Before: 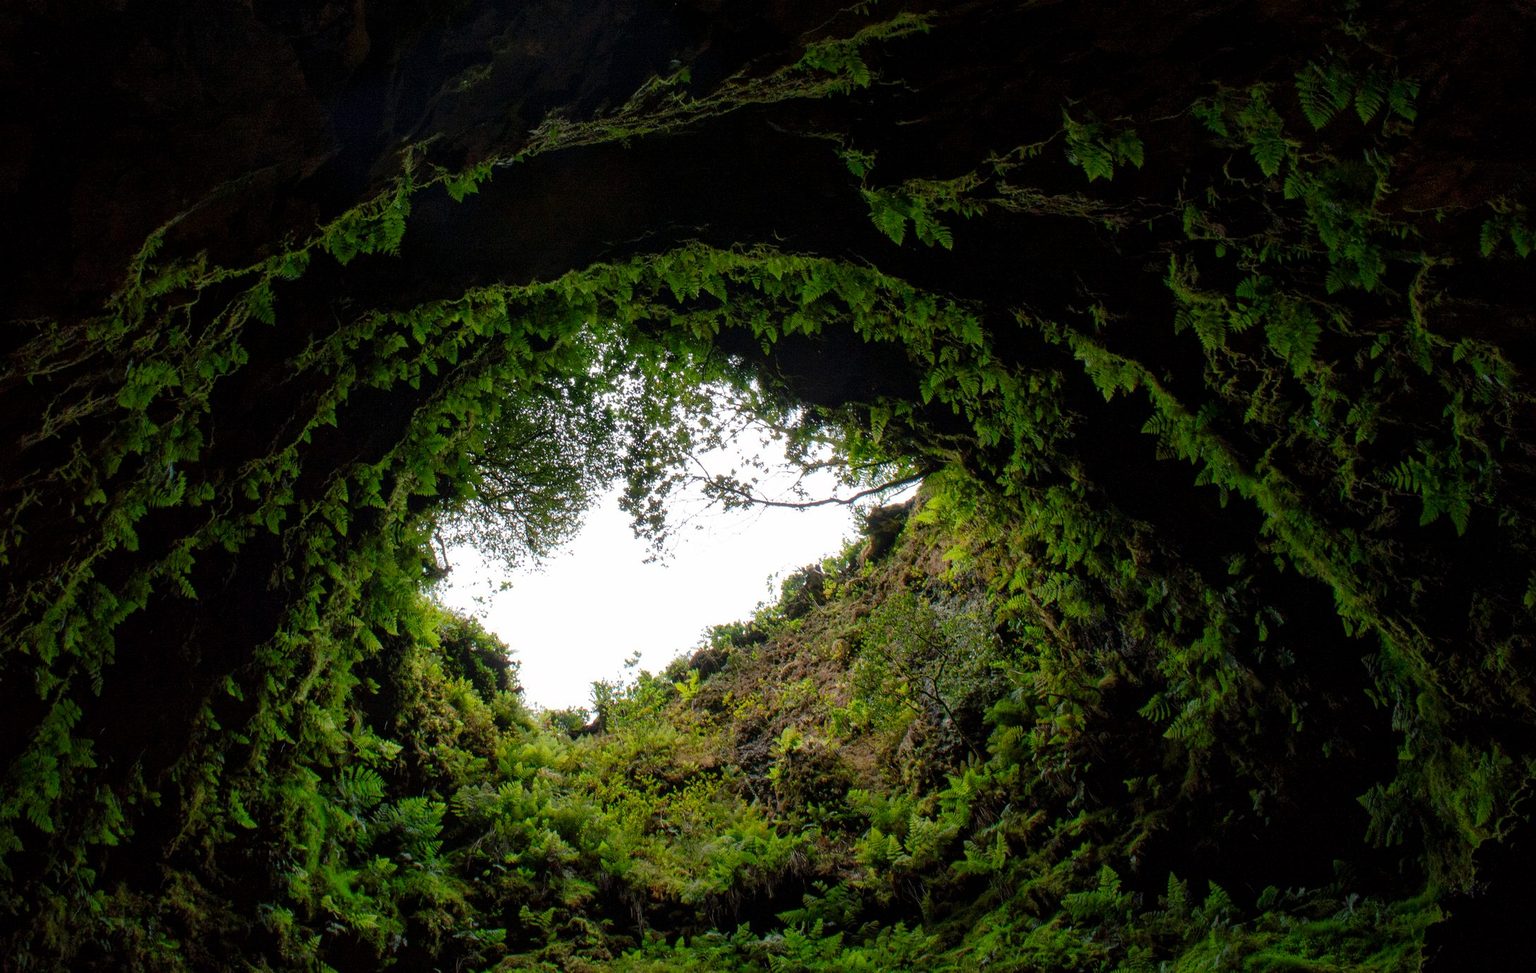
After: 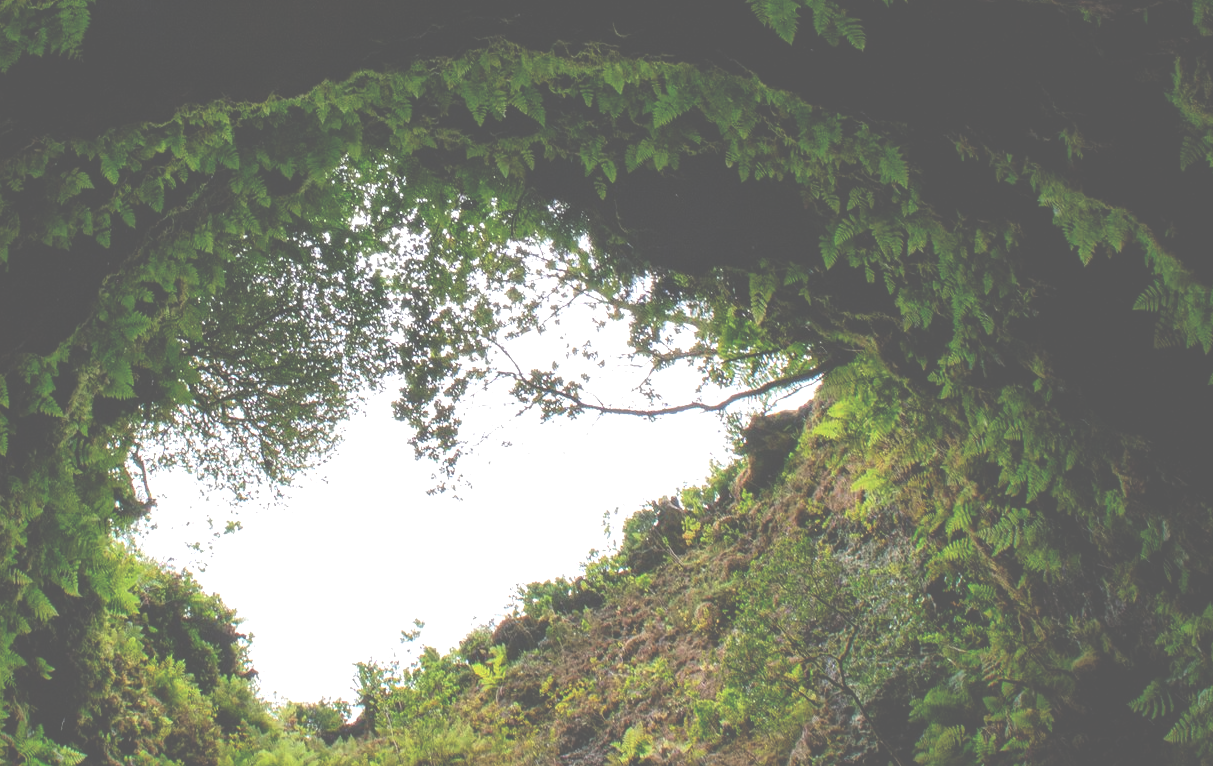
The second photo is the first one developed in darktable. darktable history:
crop and rotate: left 22.251%, top 21.99%, right 22.002%, bottom 22.371%
exposure: black level correction -0.072, exposure 0.5 EV, compensate highlight preservation false
shadows and highlights: shadows 2.27, highlights -16.58, soften with gaussian
